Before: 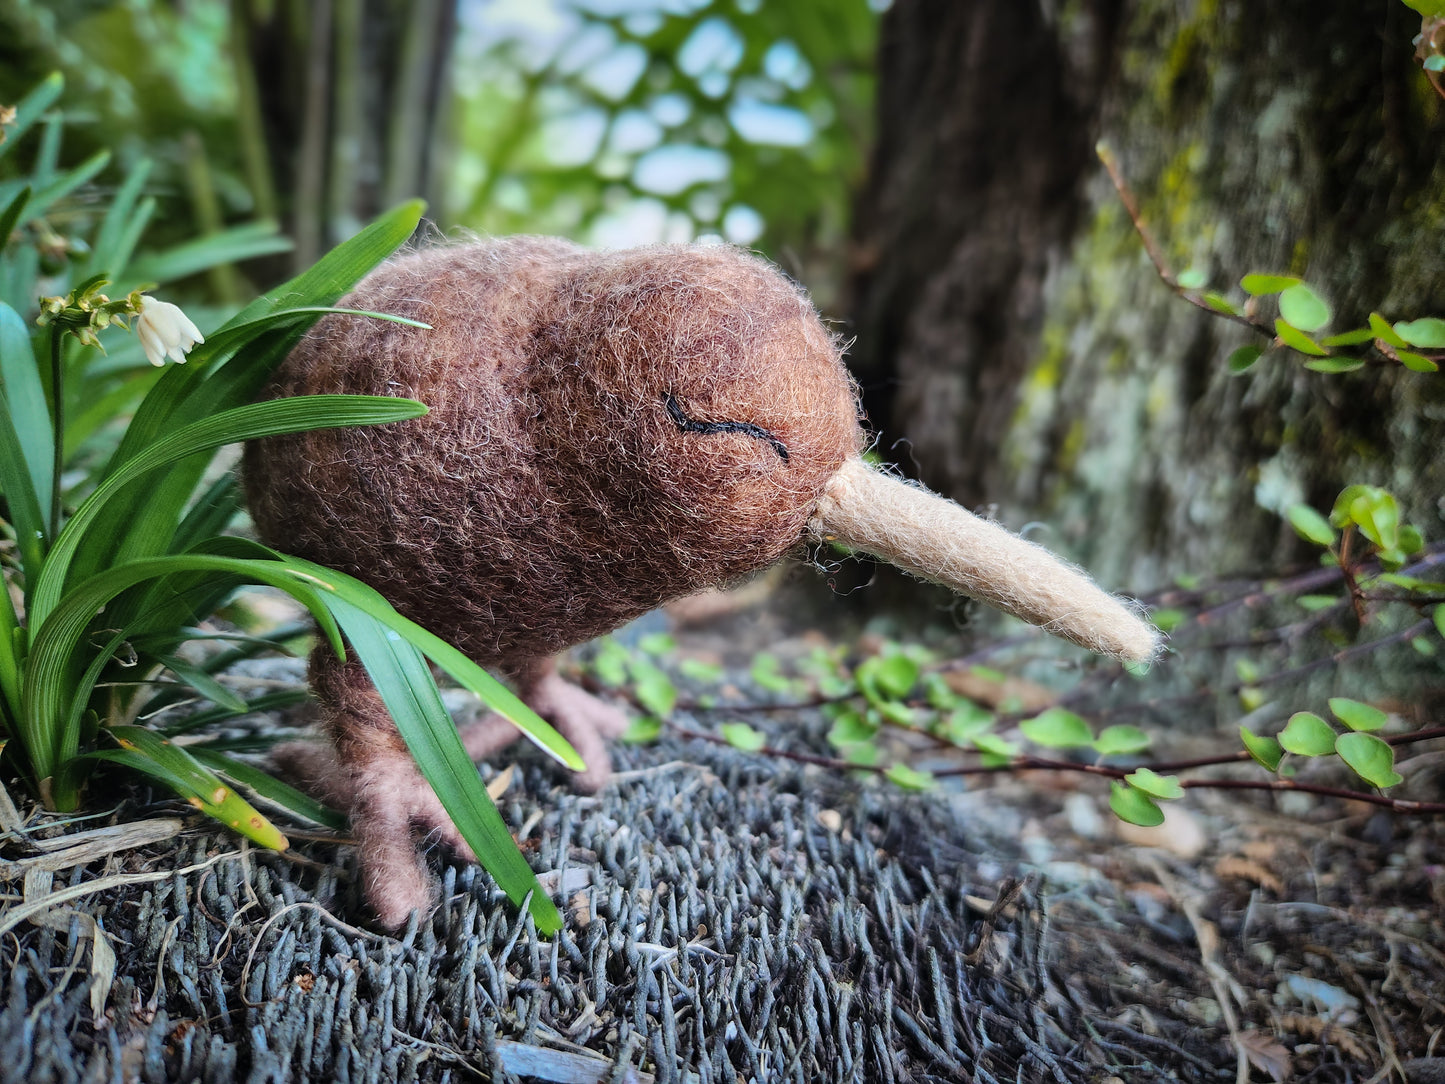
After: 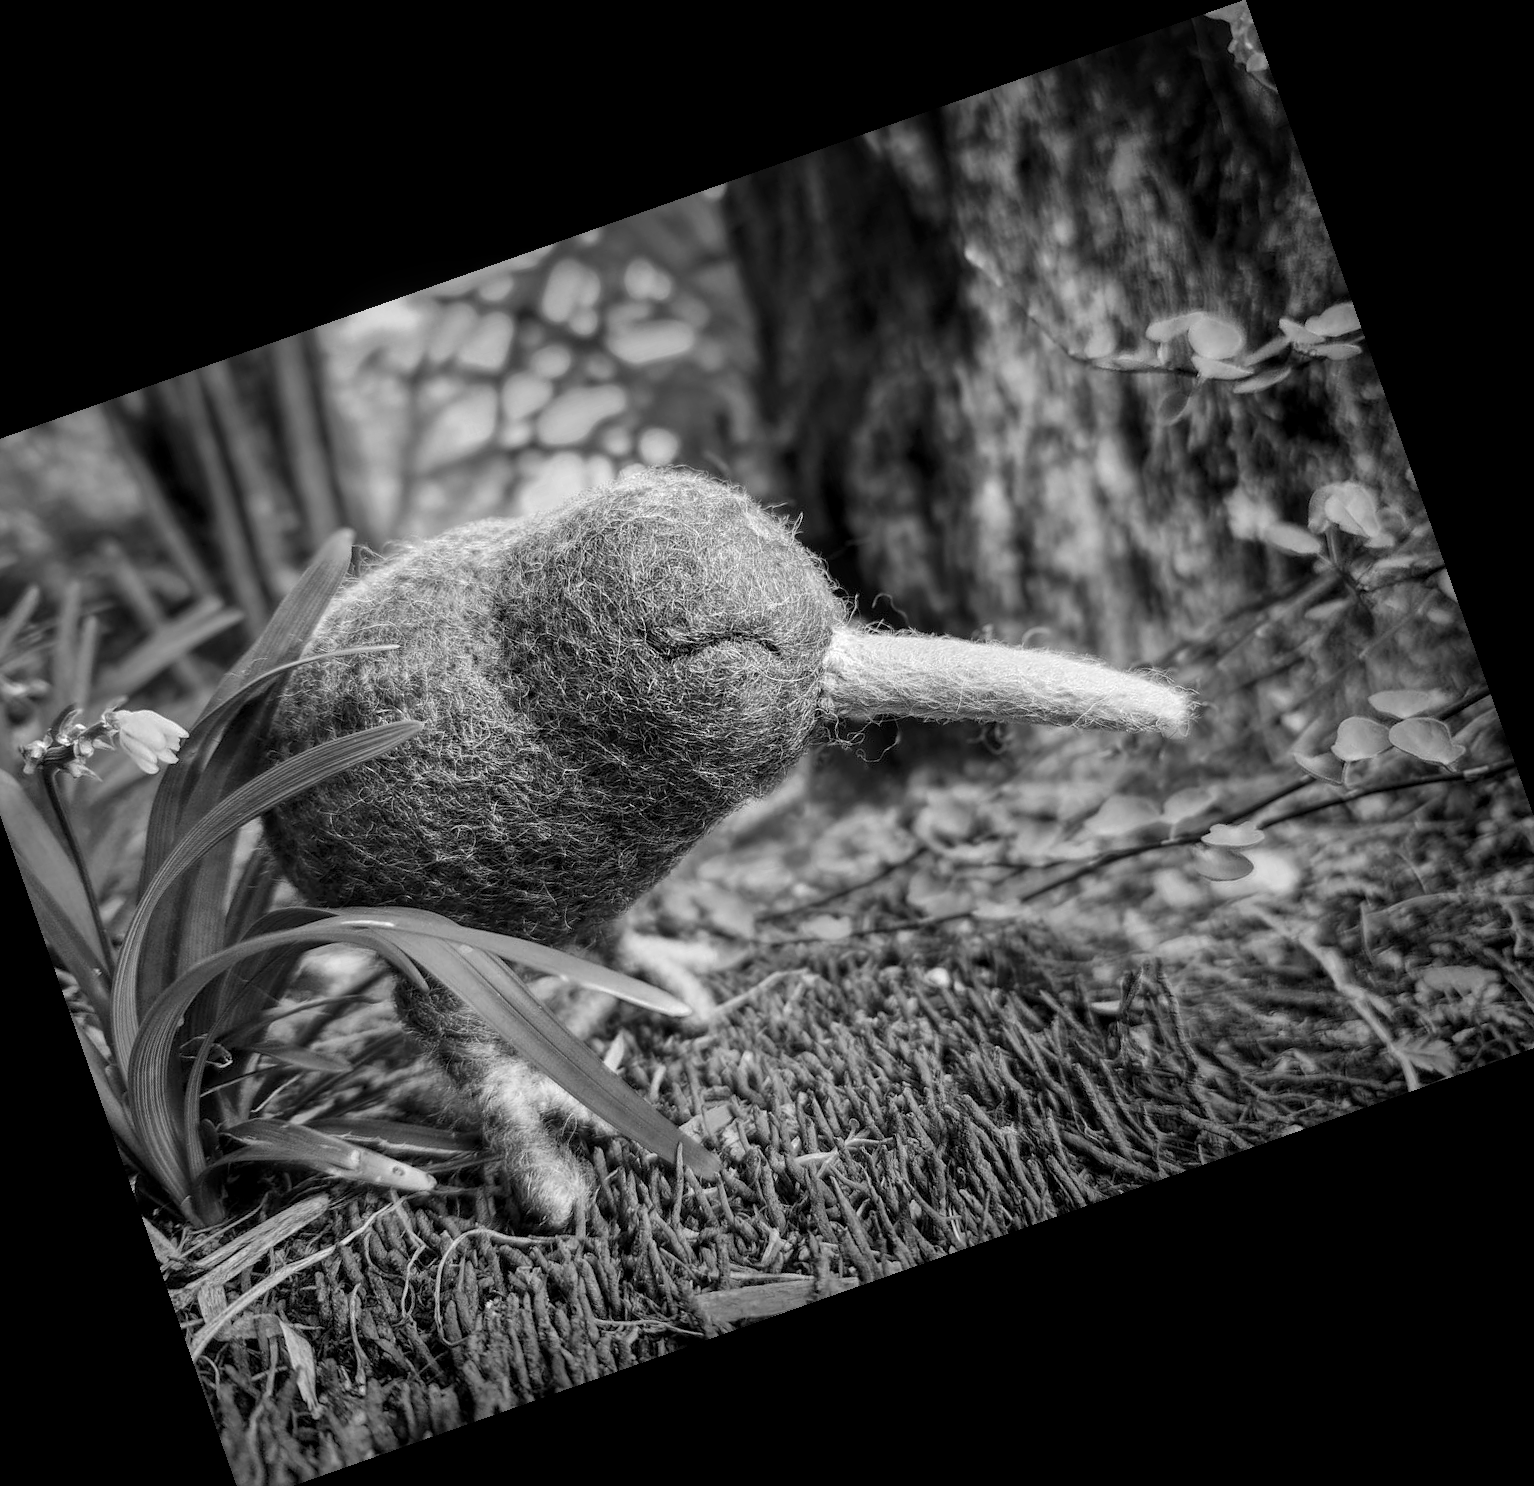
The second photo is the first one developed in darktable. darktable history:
crop and rotate: angle 19.43°, left 6.812%, right 4.125%, bottom 1.087%
color zones: curves: ch0 [(0.002, 0.593) (0.143, 0.417) (0.285, 0.541) (0.455, 0.289) (0.608, 0.327) (0.727, 0.283) (0.869, 0.571) (1, 0.603)]; ch1 [(0, 0) (0.143, 0) (0.286, 0) (0.429, 0) (0.571, 0) (0.714, 0) (0.857, 0)]
local contrast: highlights 99%, shadows 86%, detail 160%, midtone range 0.2
white balance: red 0.974, blue 1.044
